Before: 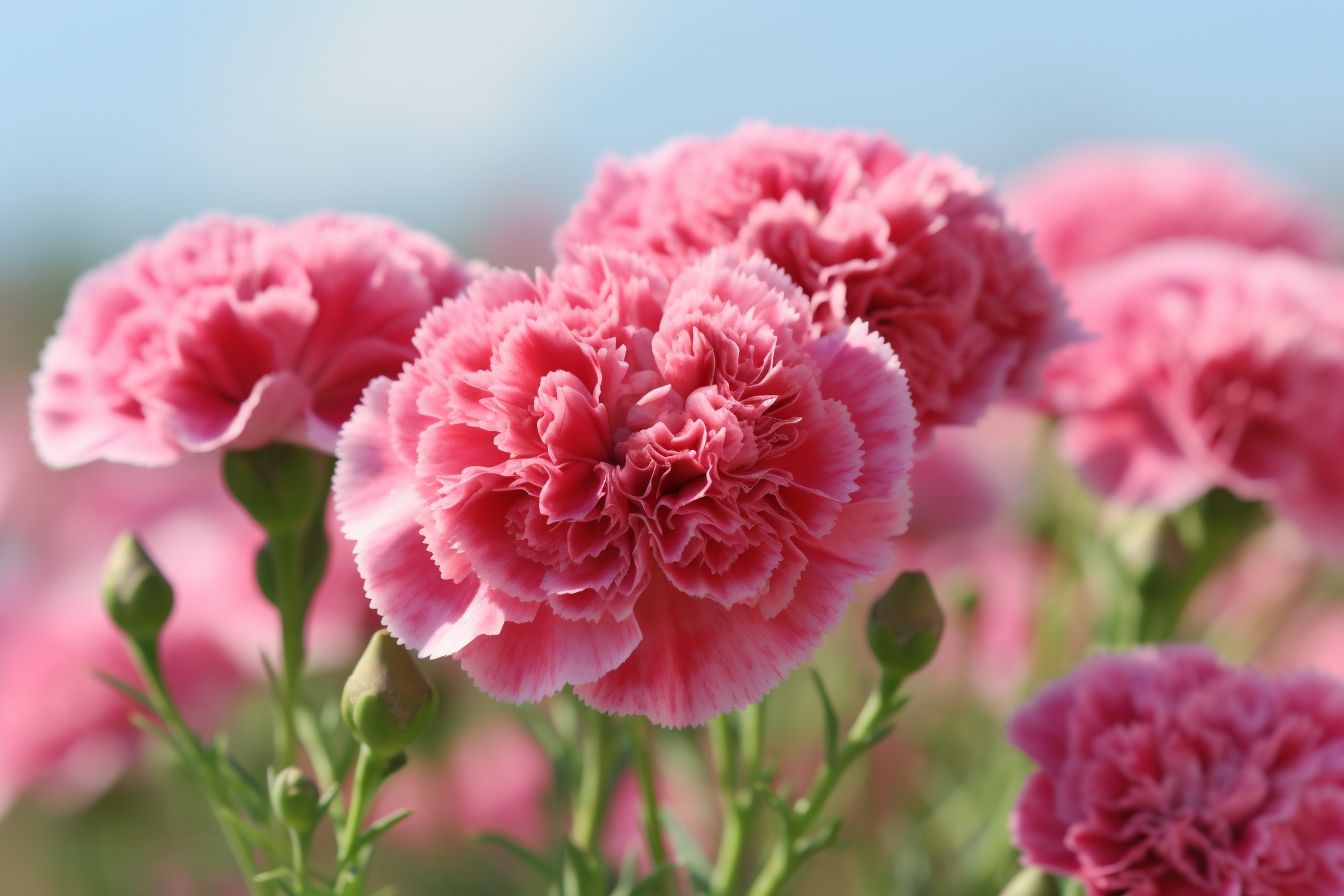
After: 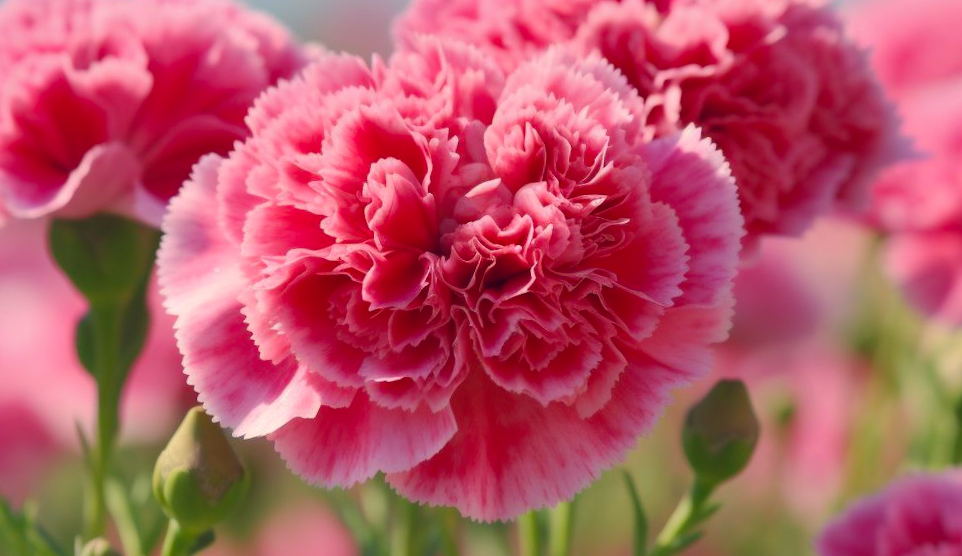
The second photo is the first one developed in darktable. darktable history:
crop and rotate: angle -3.37°, left 9.79%, top 20.73%, right 12.42%, bottom 11.82%
color balance rgb: shadows lift › hue 87.51°, highlights gain › chroma 1.62%, highlights gain › hue 55.1°, global offset › chroma 0.06%, global offset › hue 253.66°, linear chroma grading › global chroma 0.5%, perceptual saturation grading › global saturation 16.38%
shadows and highlights: on, module defaults
